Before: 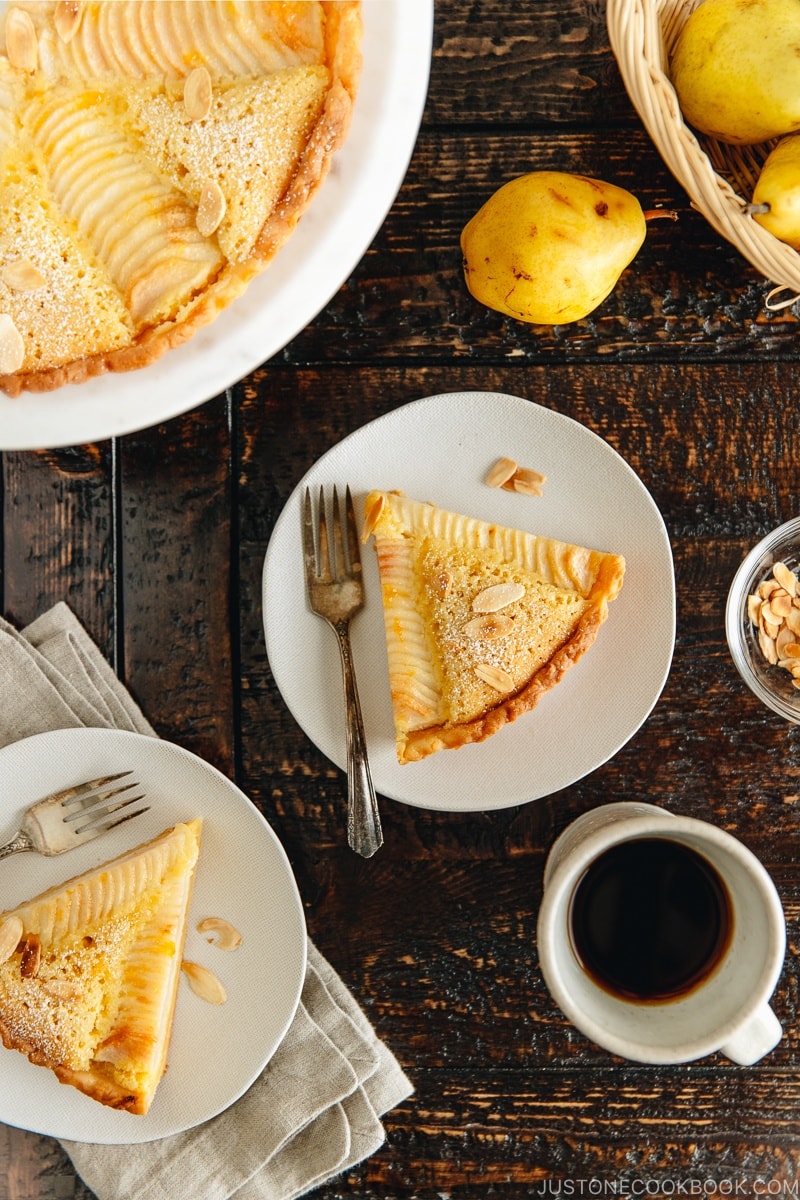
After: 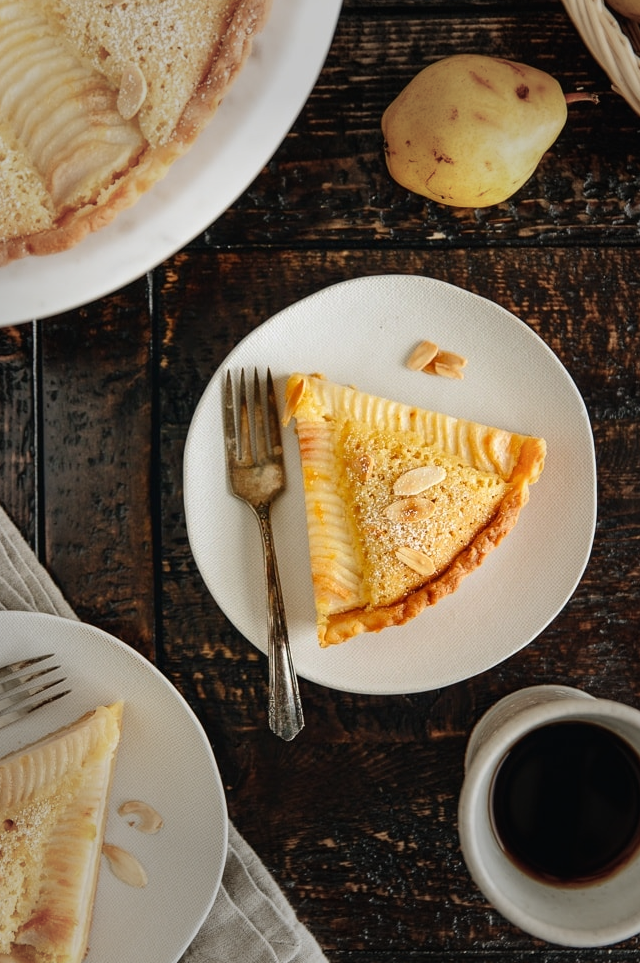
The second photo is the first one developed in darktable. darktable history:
vignetting: fall-off start 40.73%, fall-off radius 39.88%, brightness -0.412, saturation -0.311
crop and rotate: left 10.01%, top 9.801%, right 9.88%, bottom 9.898%
